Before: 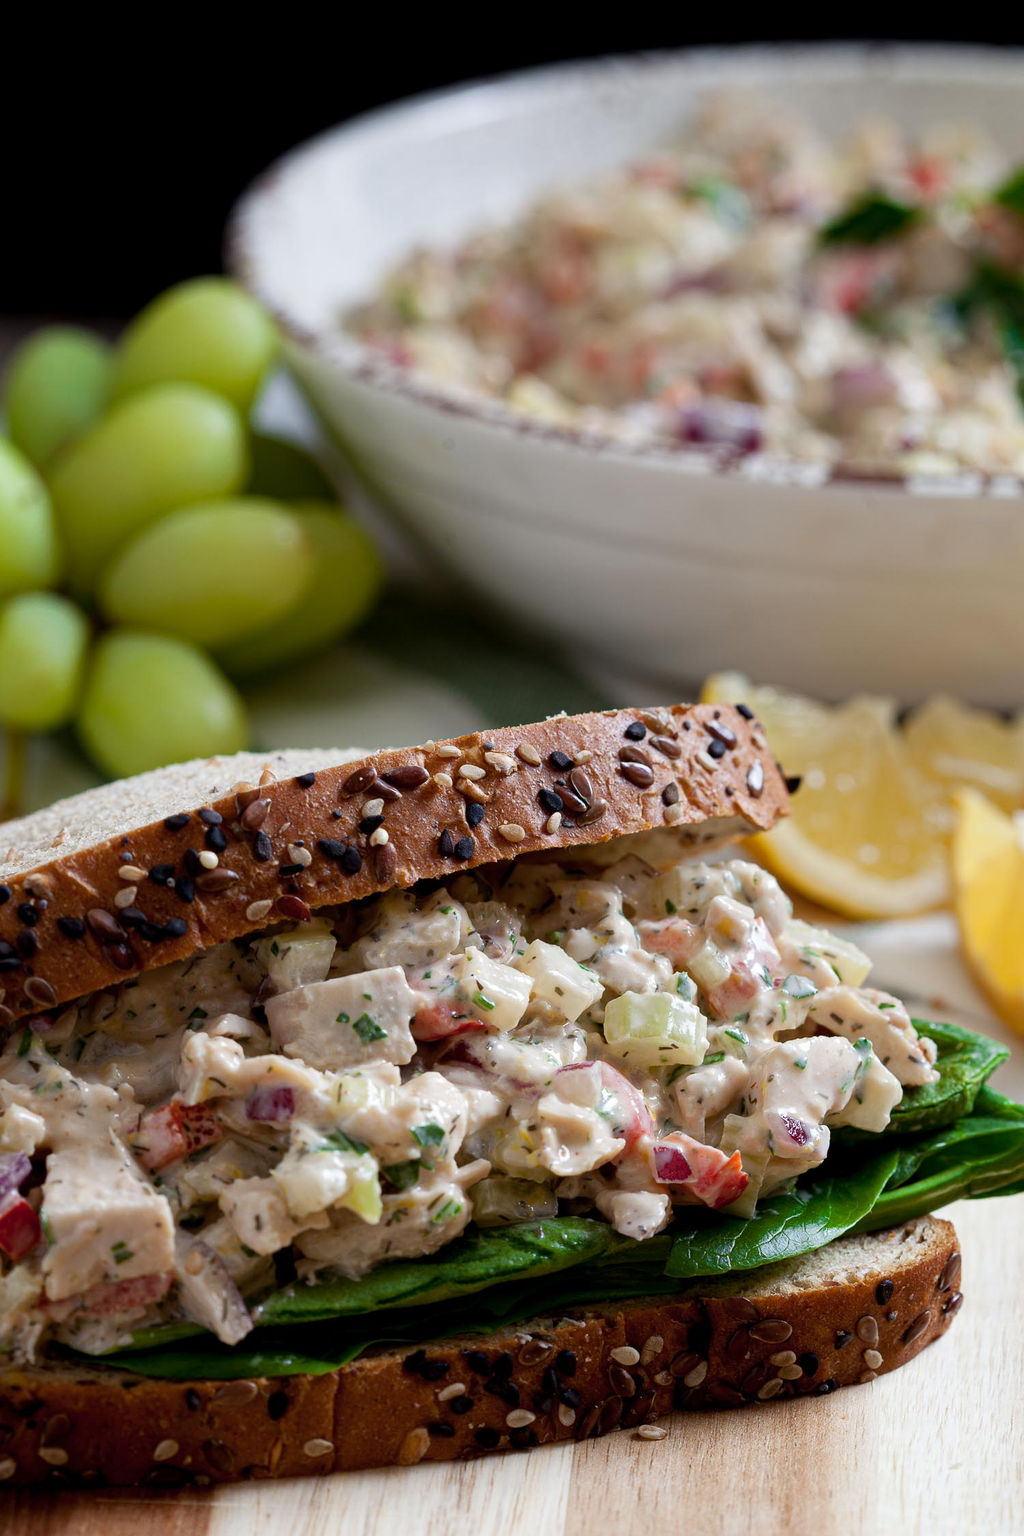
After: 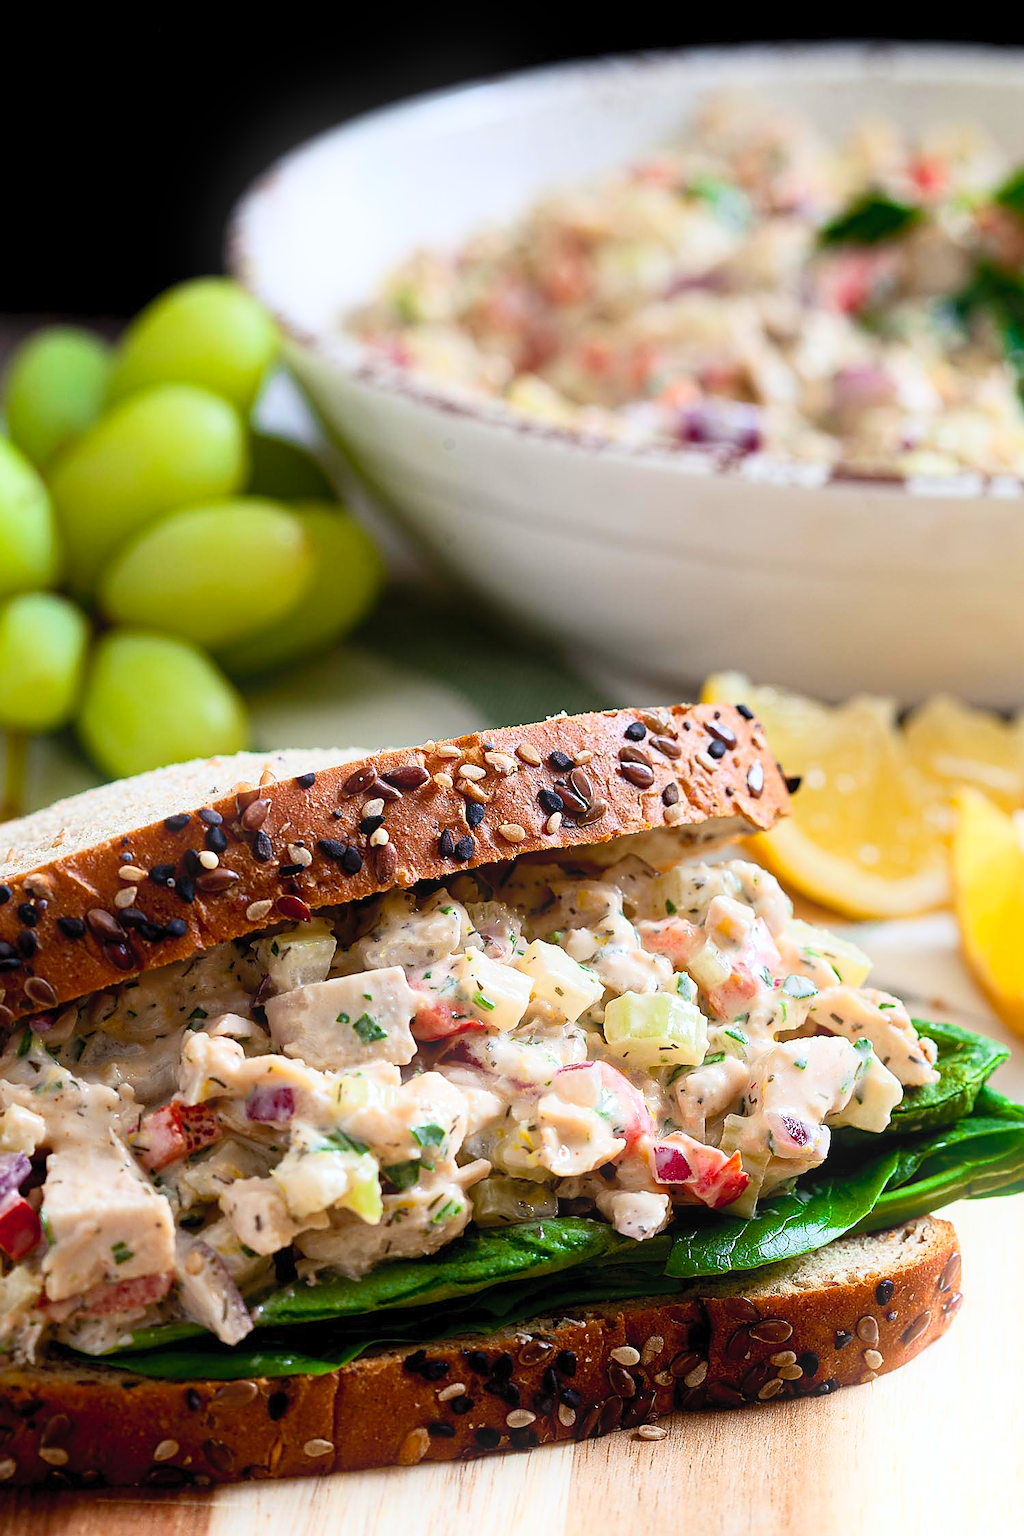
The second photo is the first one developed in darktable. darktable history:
sharpen: radius 1.4, amount 1.25, threshold 0.7
bloom: size 13.65%, threshold 98.39%, strength 4.82%
contrast brightness saturation: contrast 0.24, brightness 0.26, saturation 0.39
